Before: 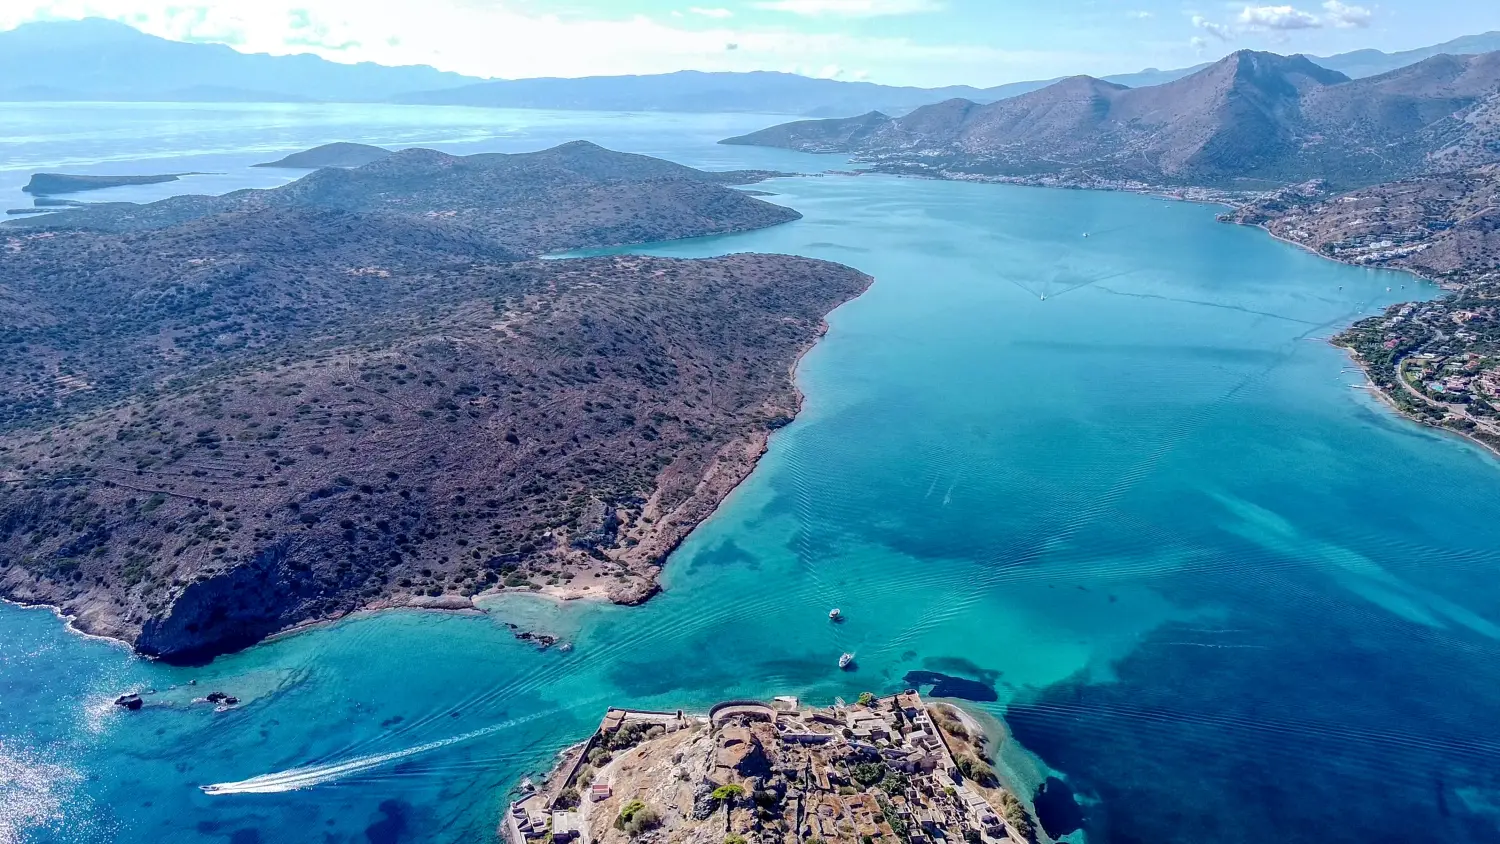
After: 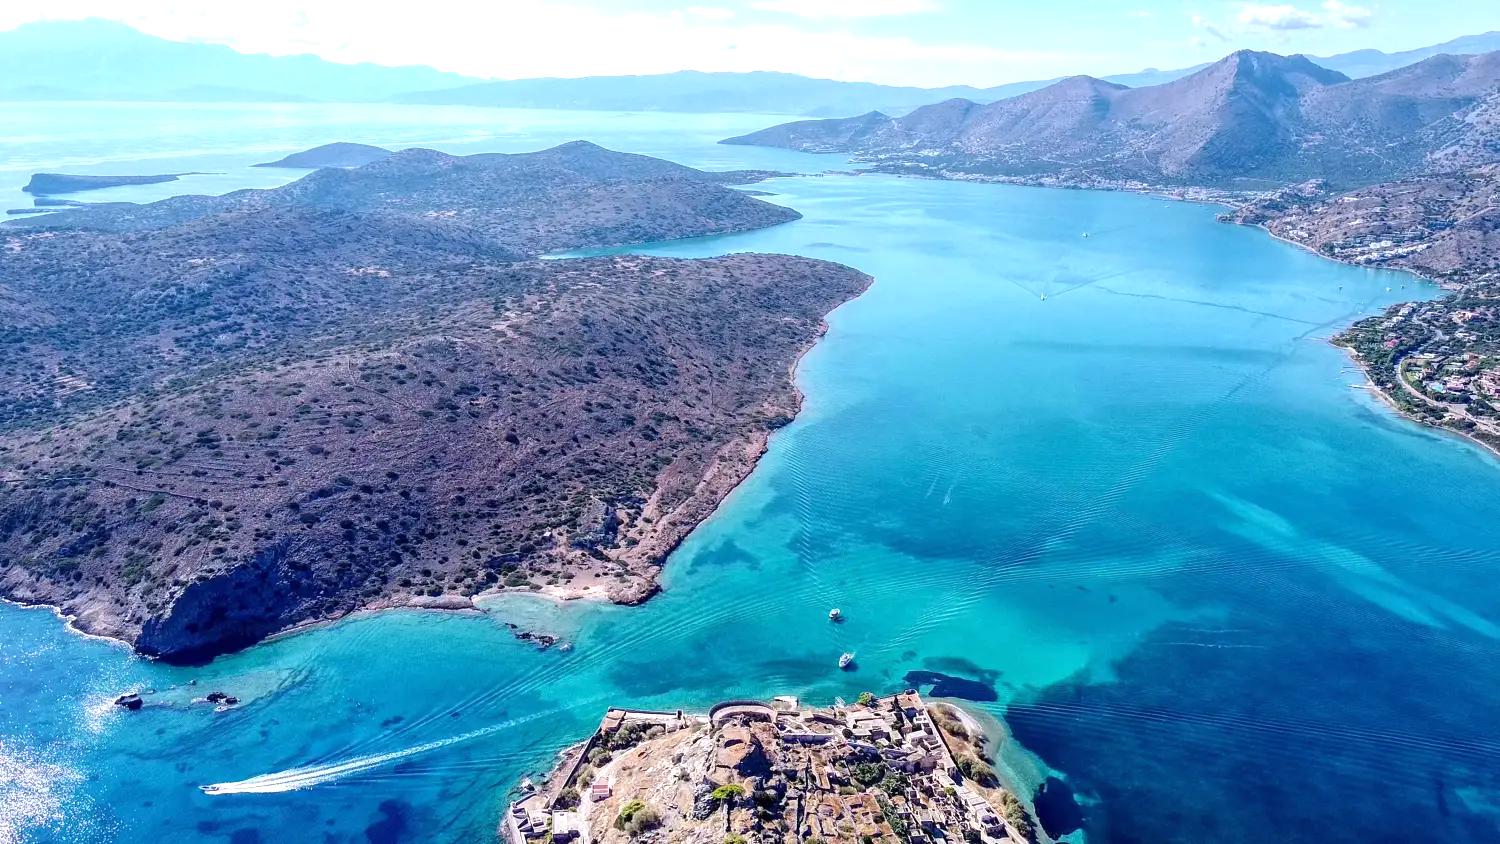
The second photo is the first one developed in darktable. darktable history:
white balance: red 1.004, blue 1.024
exposure: black level correction 0, exposure 0.5 EV, compensate exposure bias true, compensate highlight preservation false
